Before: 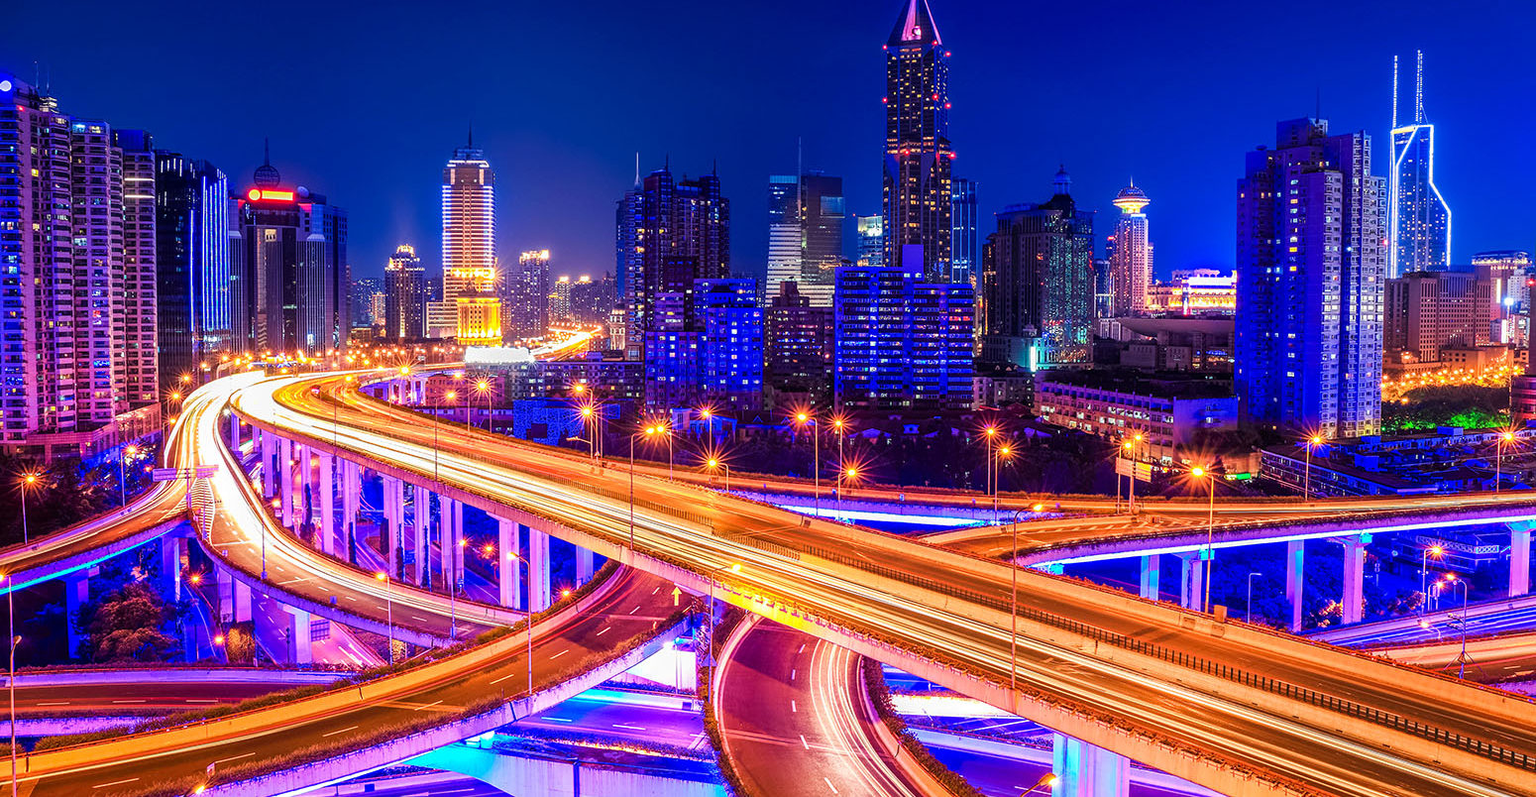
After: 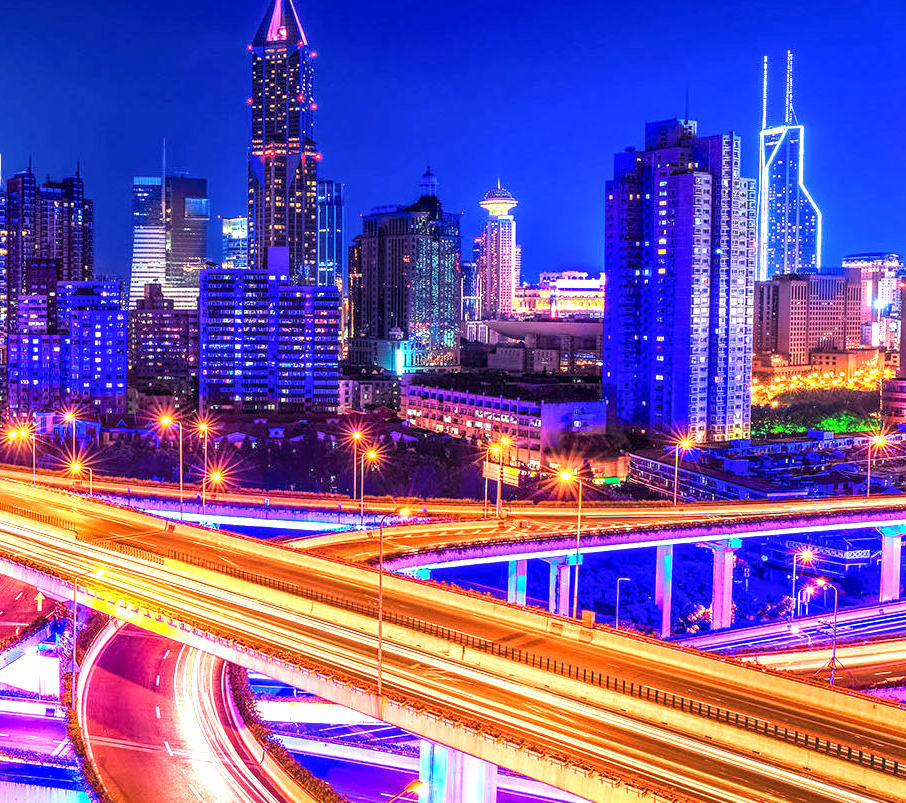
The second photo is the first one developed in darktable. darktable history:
local contrast: on, module defaults
crop: left 41.507%
exposure: black level correction 0, exposure 0.952 EV, compensate exposure bias true, compensate highlight preservation false
